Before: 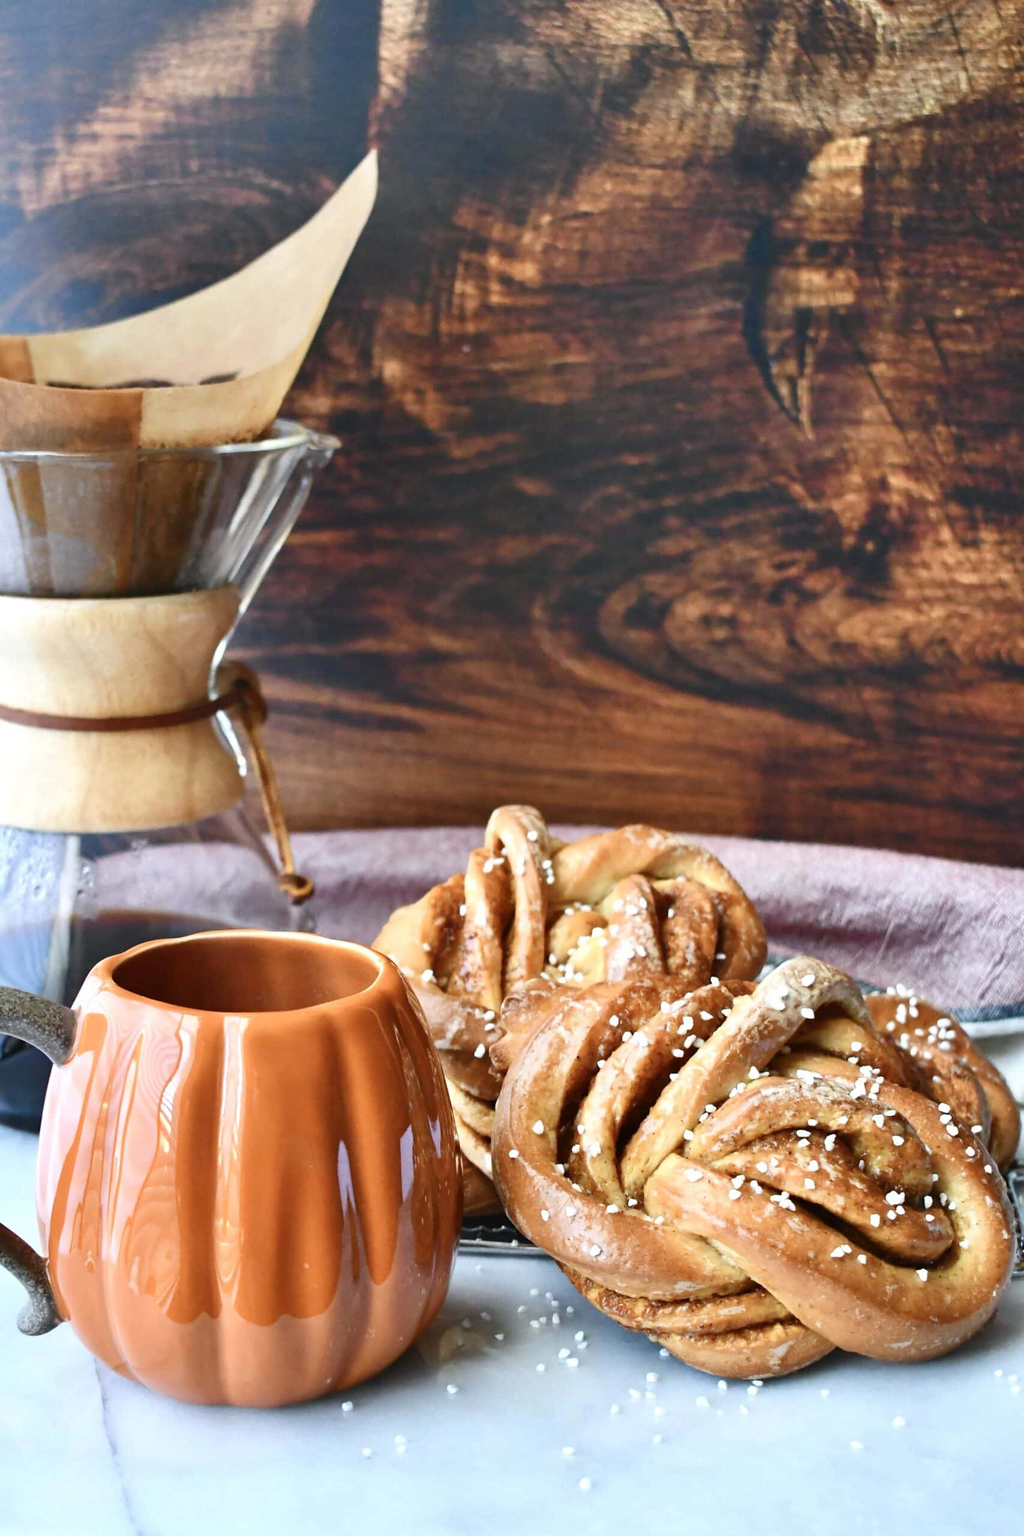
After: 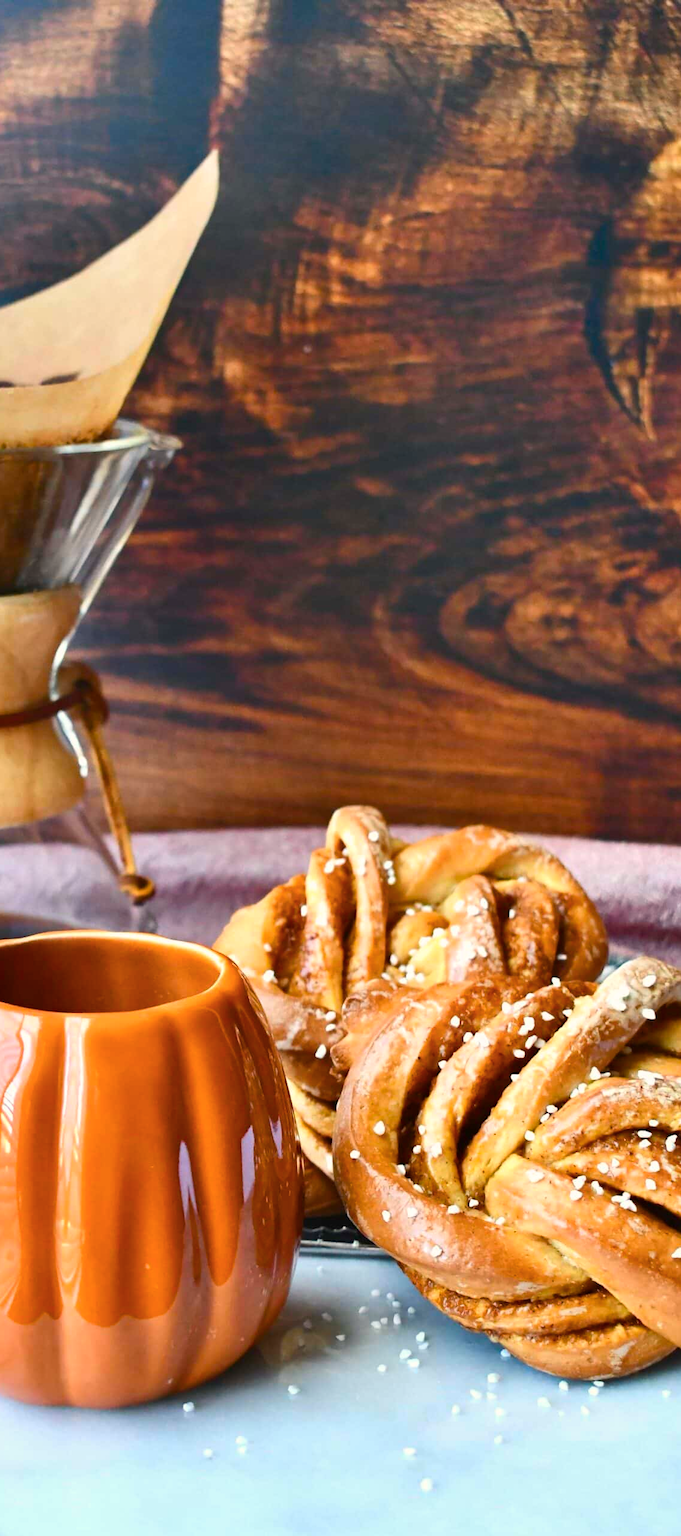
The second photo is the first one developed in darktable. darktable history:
color balance rgb: shadows lift › luminance -9.492%, highlights gain › chroma 2.04%, highlights gain › hue 73.11°, linear chroma grading › global chroma 40.012%, perceptual saturation grading › global saturation -12.202%
crop and rotate: left 15.574%, right 17.787%
